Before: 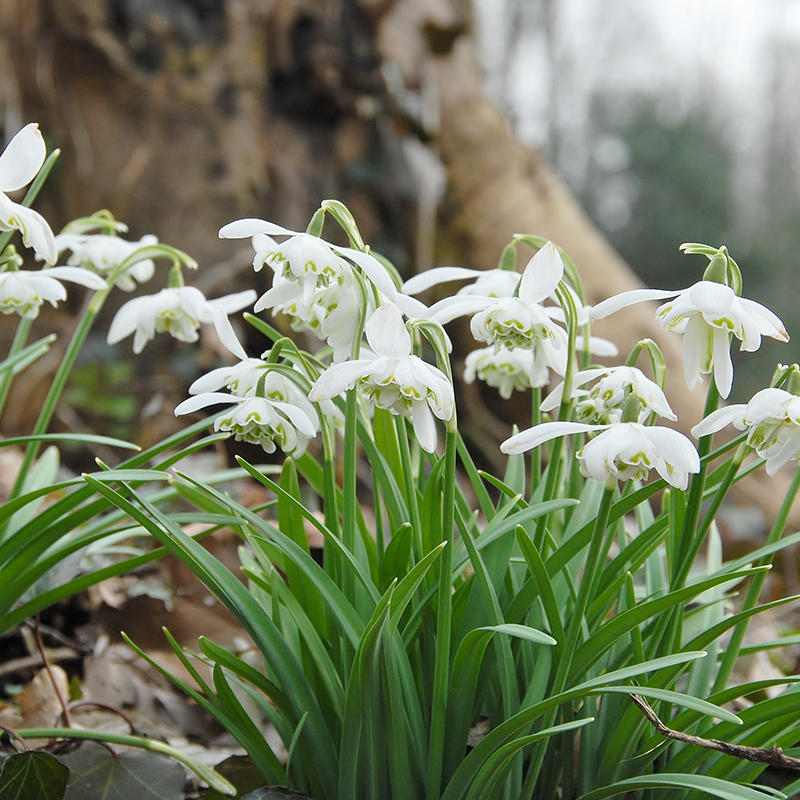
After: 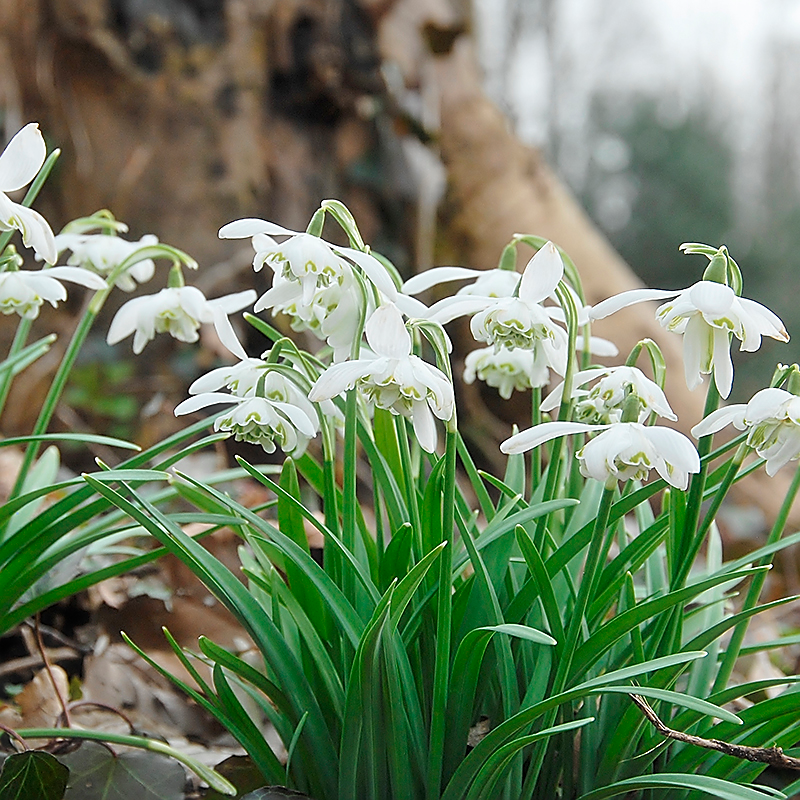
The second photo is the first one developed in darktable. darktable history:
haze removal: strength -0.096, compatibility mode true, adaptive false
sharpen: radius 1.365, amount 1.238, threshold 0.797
